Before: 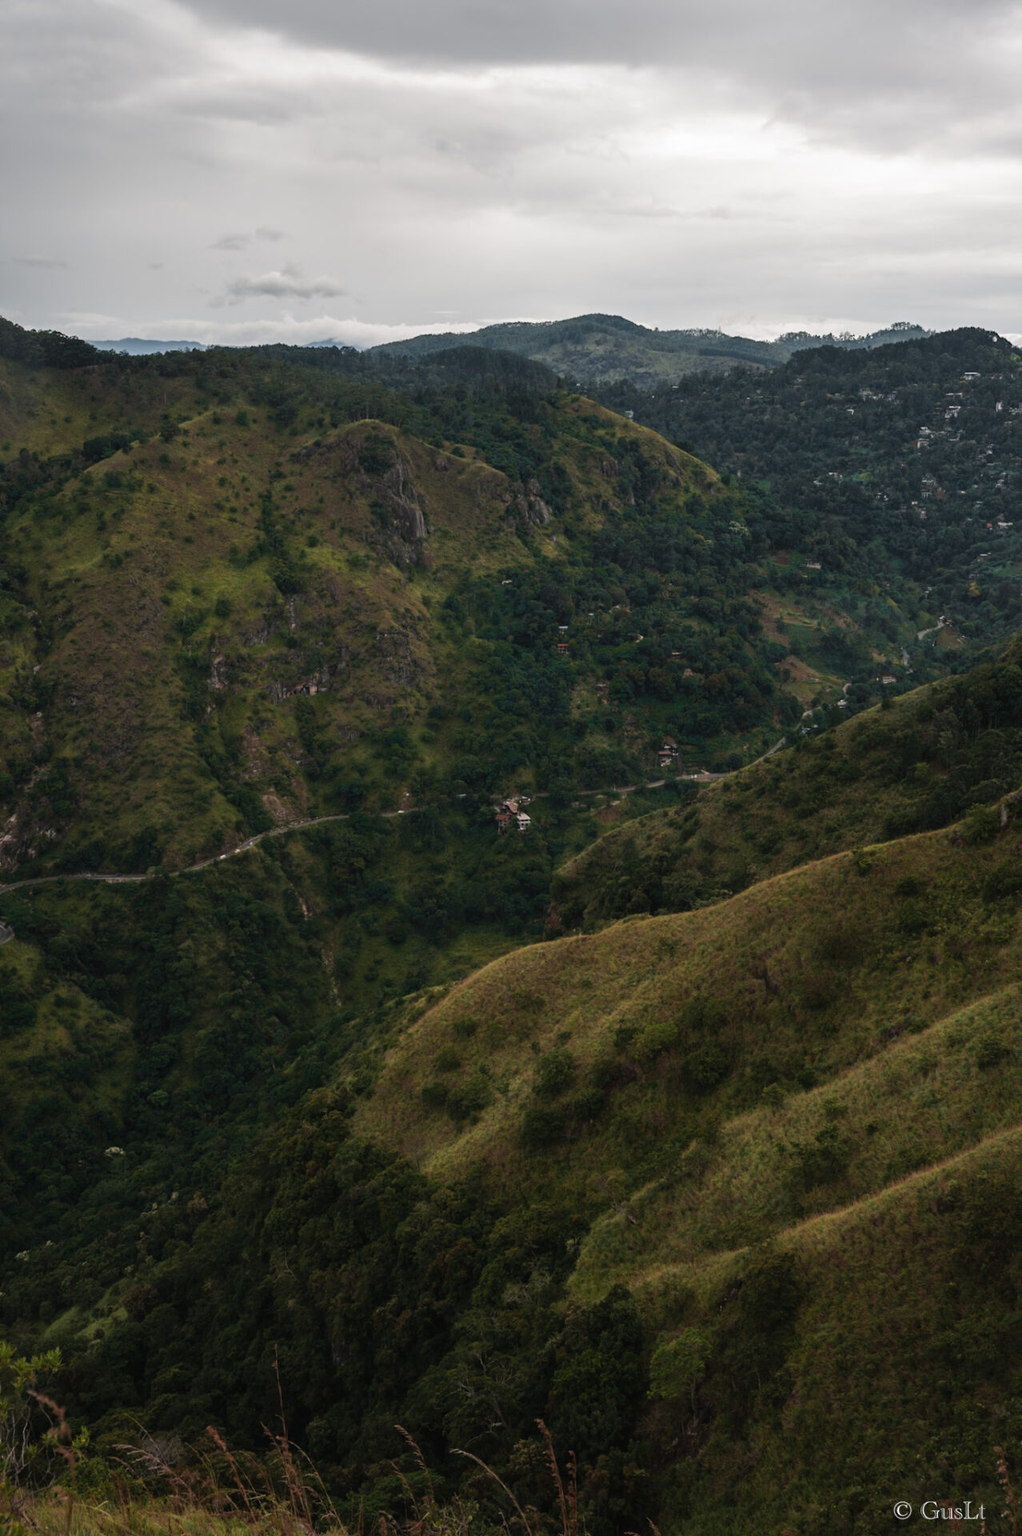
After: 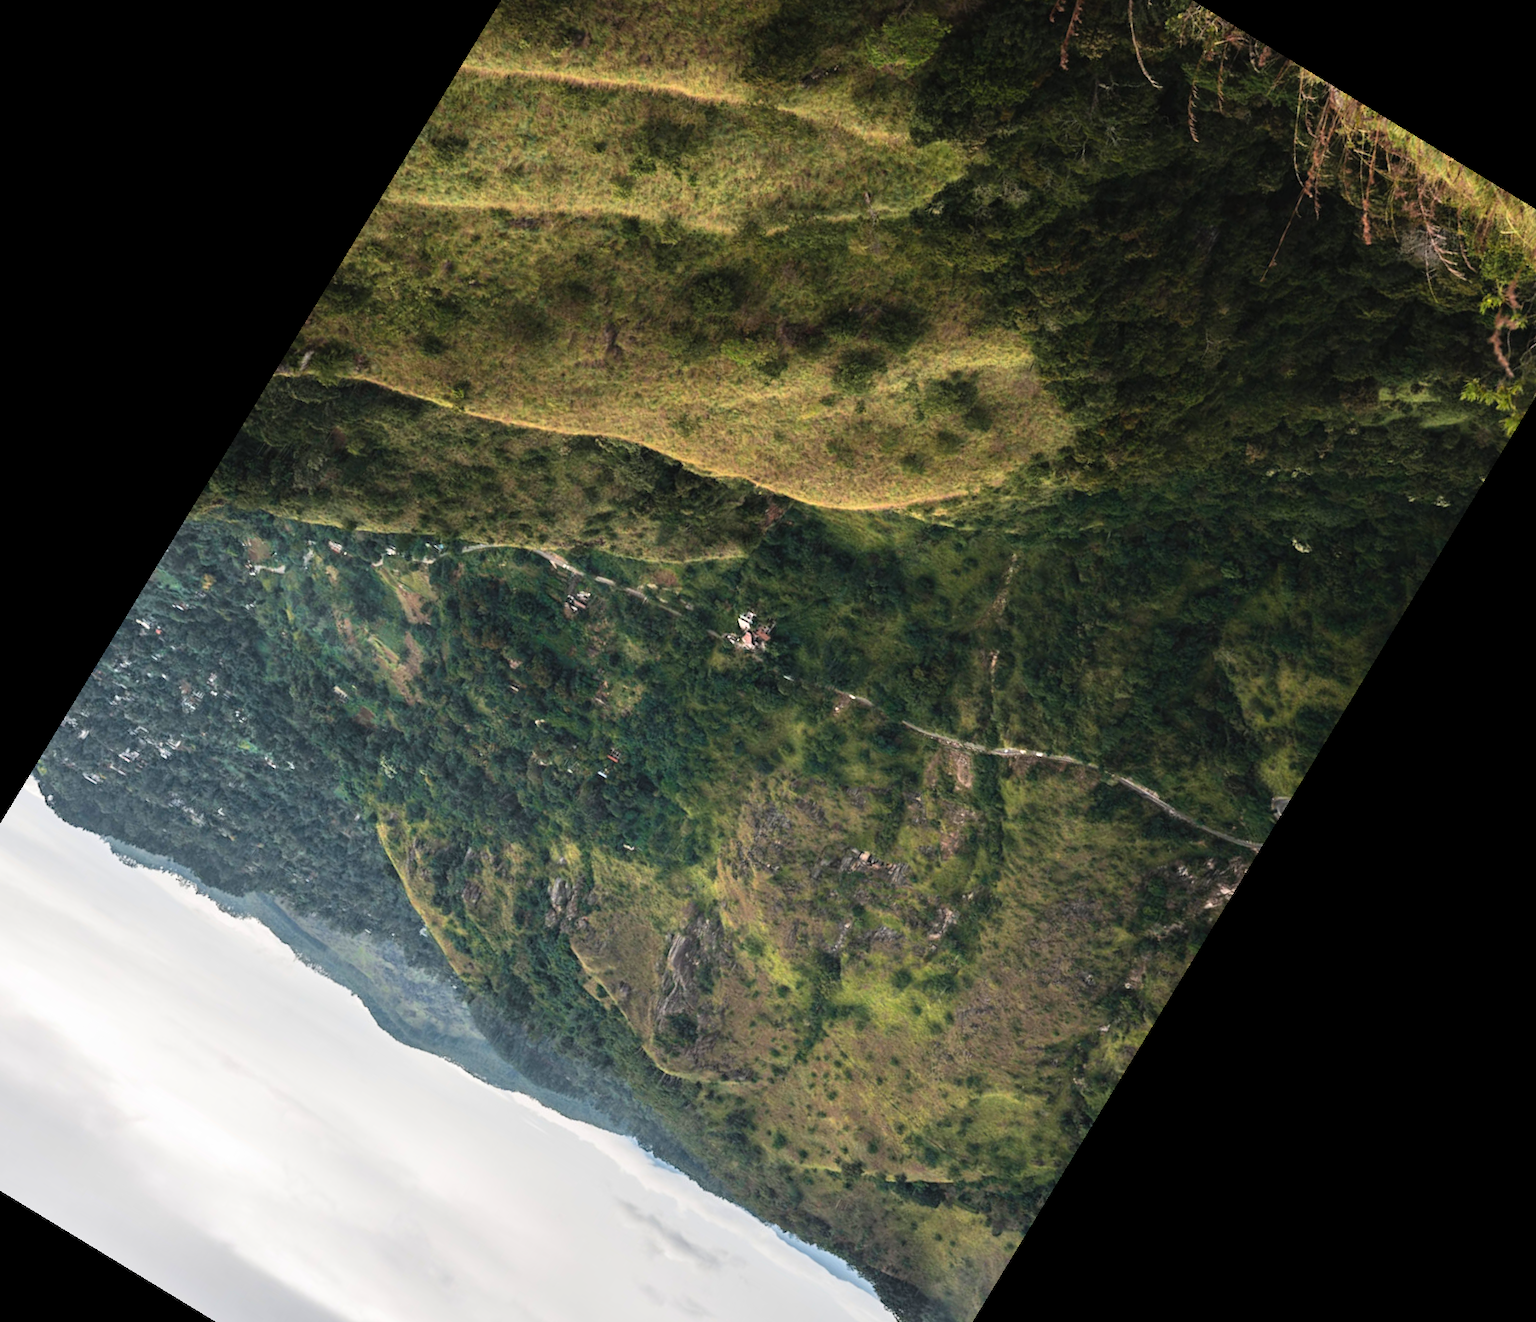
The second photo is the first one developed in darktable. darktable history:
crop and rotate: angle 148.68°, left 9.111%, top 15.603%, right 4.588%, bottom 17.041%
tone equalizer: -7 EV 0.15 EV, -6 EV 0.6 EV, -5 EV 1.15 EV, -4 EV 1.33 EV, -3 EV 1.15 EV, -2 EV 0.6 EV, -1 EV 0.15 EV, mask exposure compensation -0.5 EV
contrast brightness saturation: contrast 0.2, brightness 0.15, saturation 0.14
